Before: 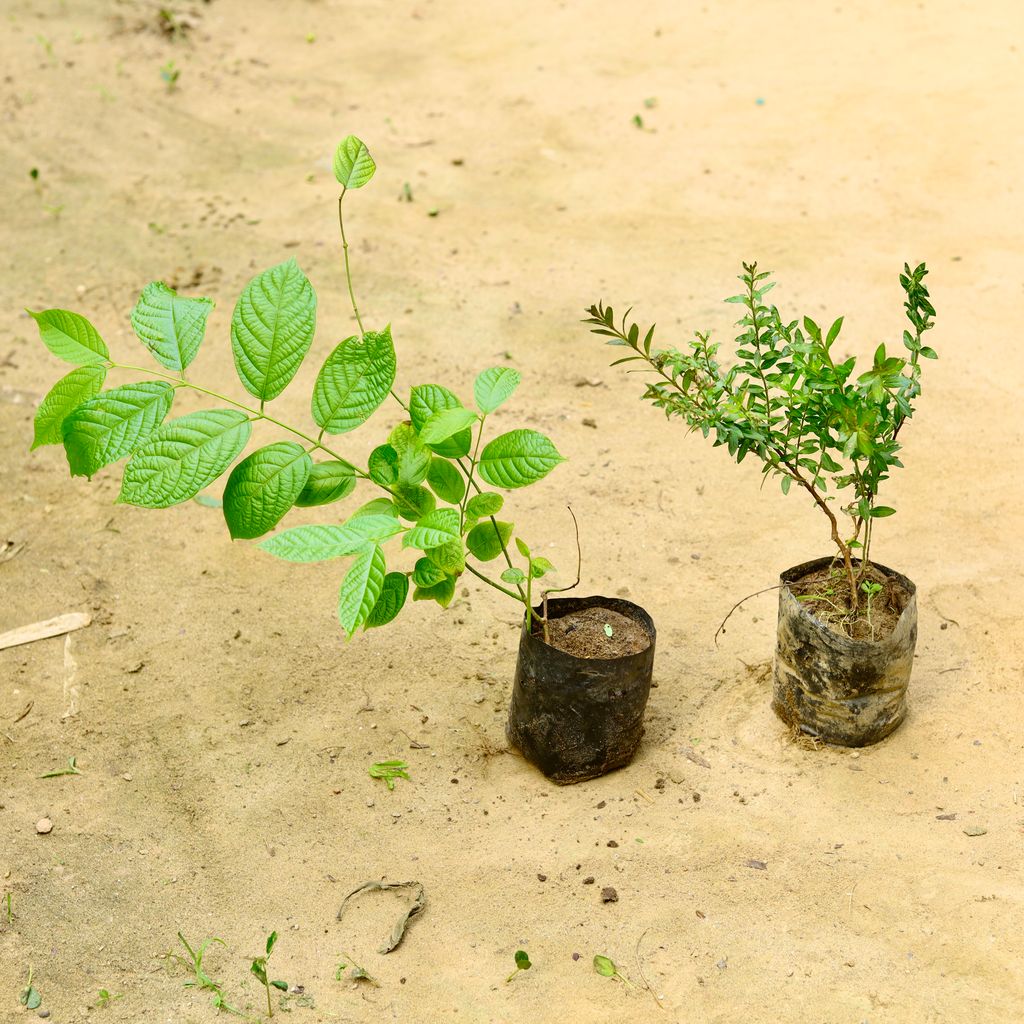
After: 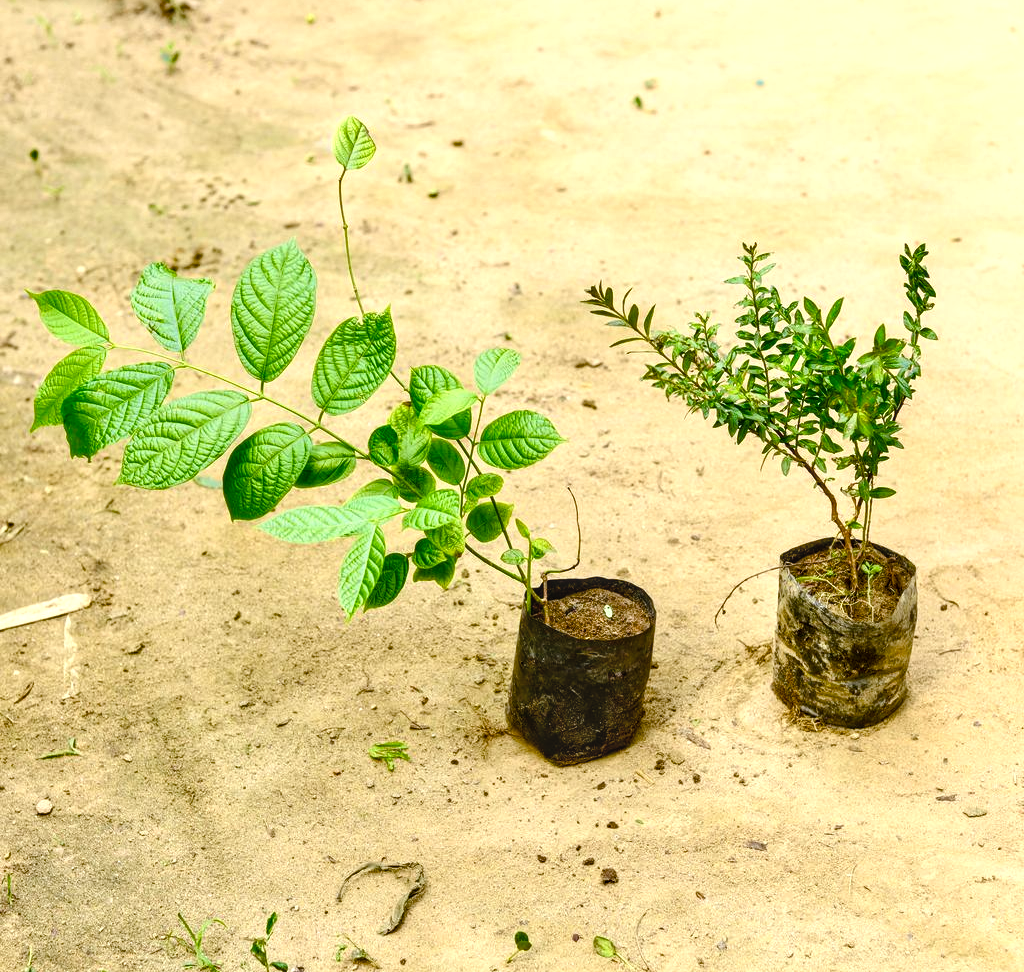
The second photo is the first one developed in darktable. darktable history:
crop and rotate: top 1.9%, bottom 3.157%
color balance rgb: linear chroma grading › global chroma 7.721%, perceptual saturation grading › global saturation 0.316%, perceptual saturation grading › highlights -9.407%, perceptual saturation grading › mid-tones 18.022%, perceptual saturation grading › shadows 29.077%, global vibrance 6.361%, contrast 12.707%, saturation formula JzAzBz (2021)
local contrast: on, module defaults
